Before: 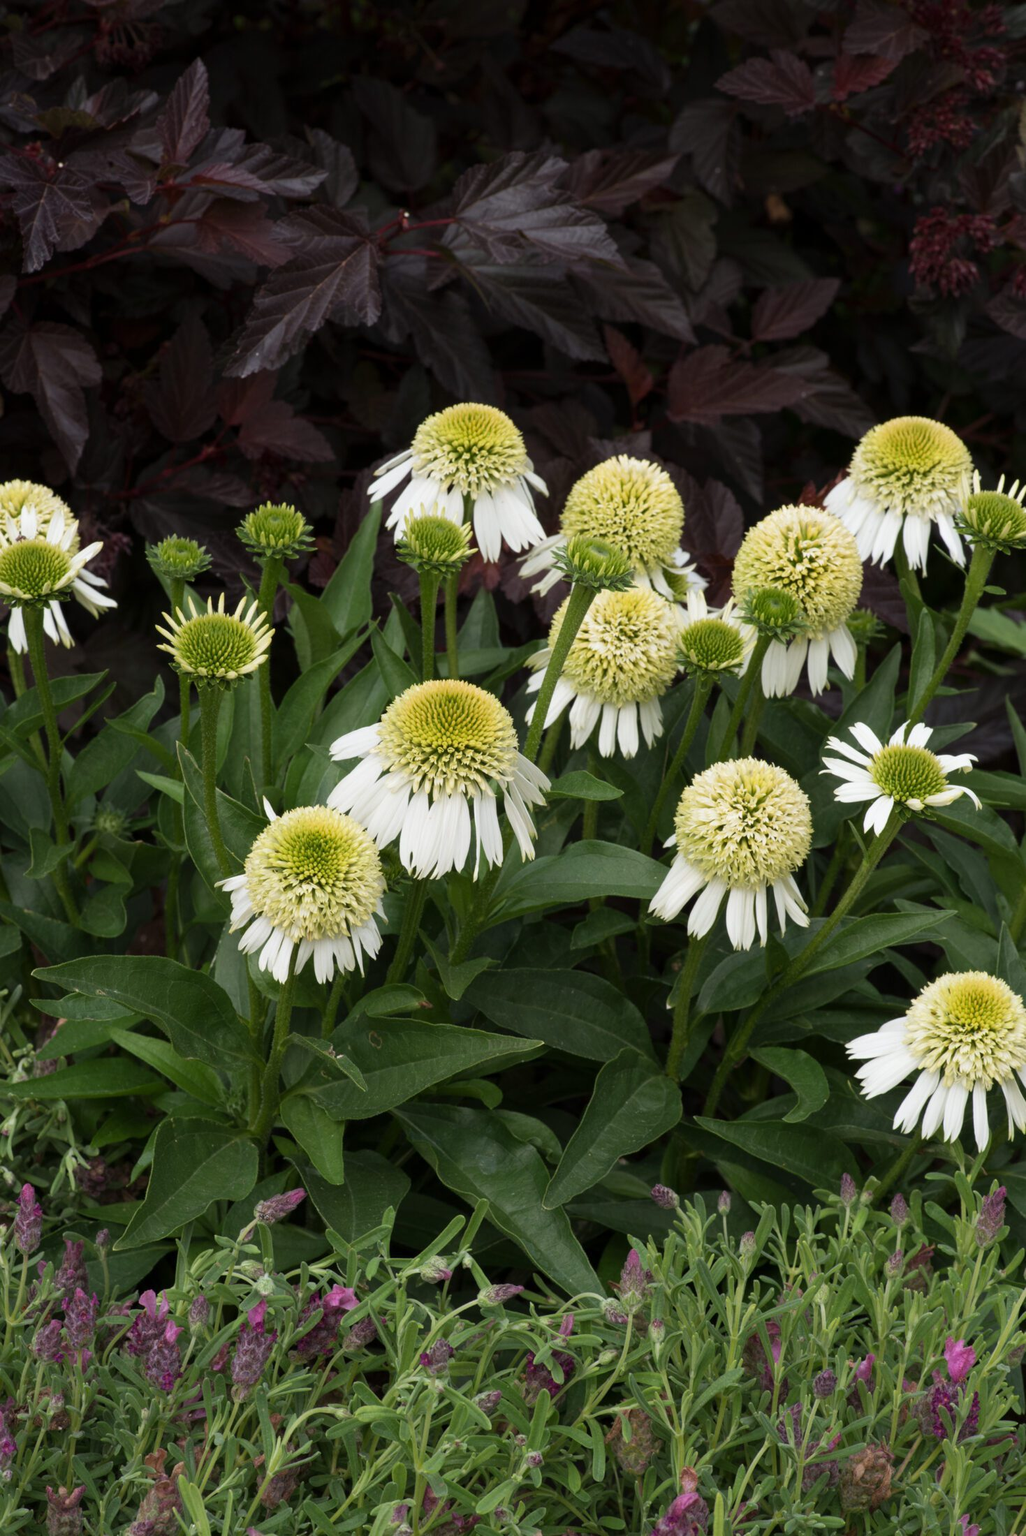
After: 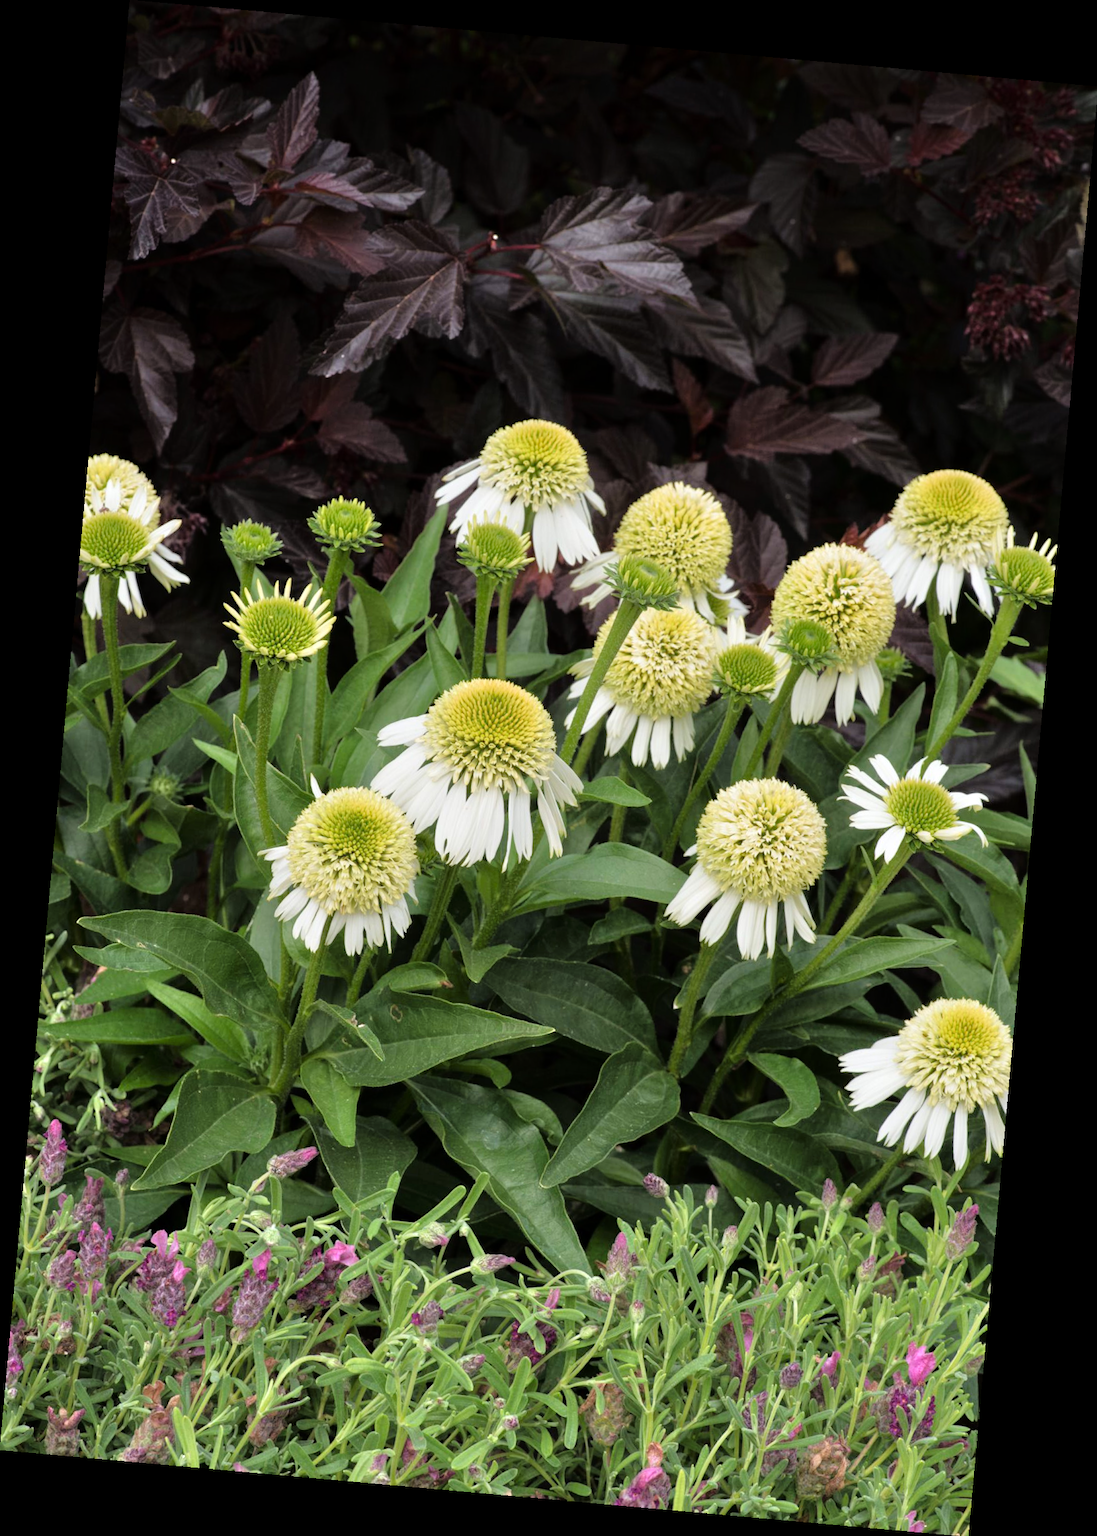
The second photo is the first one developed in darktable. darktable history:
tone equalizer: -7 EV 0.15 EV, -6 EV 0.6 EV, -5 EV 1.15 EV, -4 EV 1.33 EV, -3 EV 1.15 EV, -2 EV 0.6 EV, -1 EV 0.15 EV, mask exposure compensation -0.5 EV
rotate and perspective: rotation 5.12°, automatic cropping off
tone curve: curves: ch0 [(0, 0) (0.08, 0.056) (0.4, 0.4) (0.6, 0.612) (0.92, 0.924) (1, 1)], color space Lab, linked channels, preserve colors none
